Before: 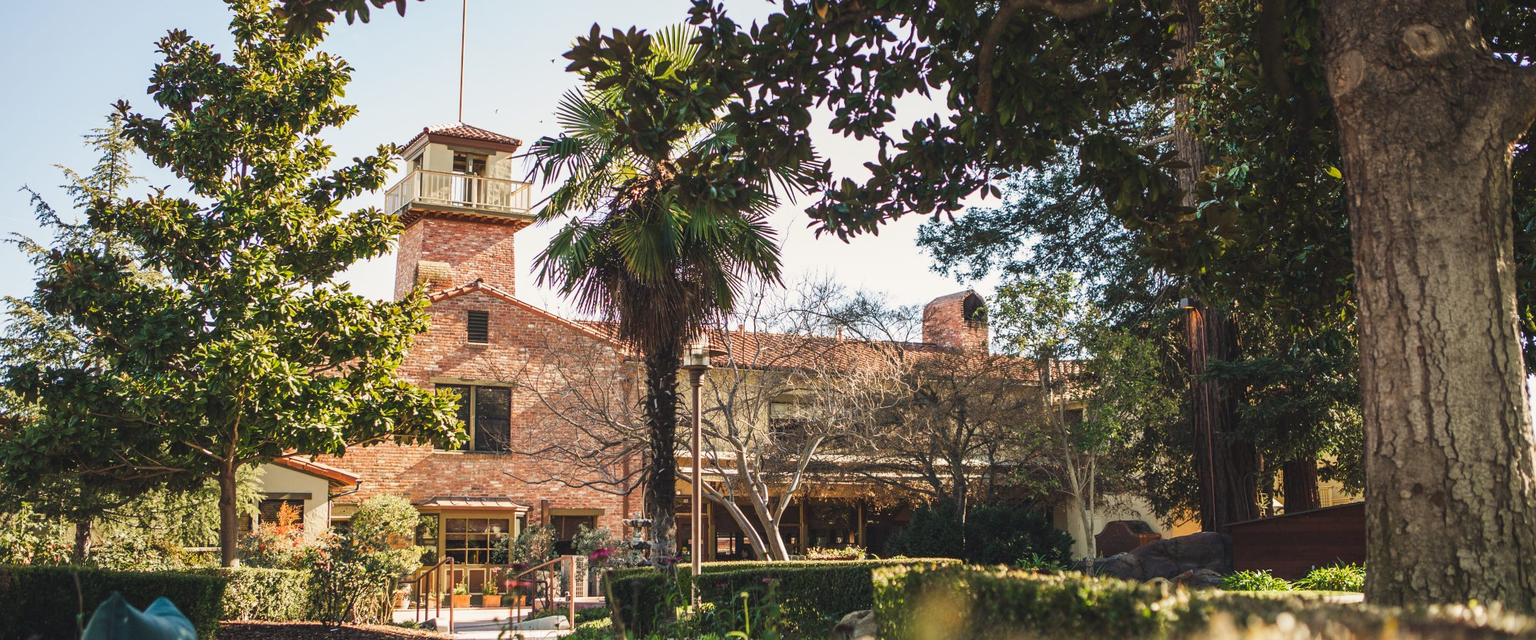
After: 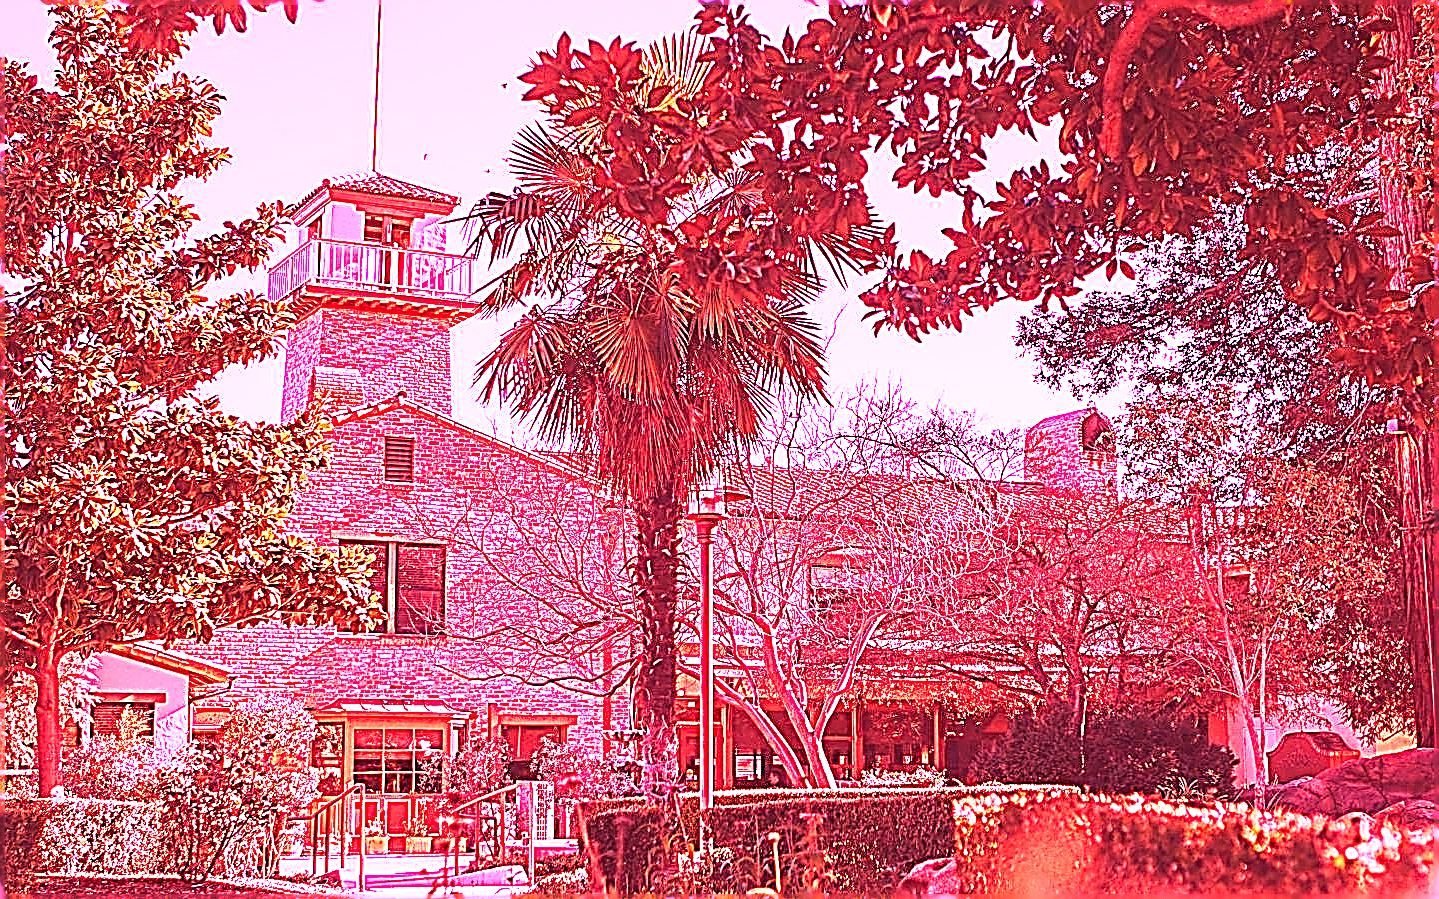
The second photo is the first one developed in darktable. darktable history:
white balance: red 4.26, blue 1.802
sharpen: amount 2
crop and rotate: left 12.648%, right 20.685%
base curve: preserve colors none
